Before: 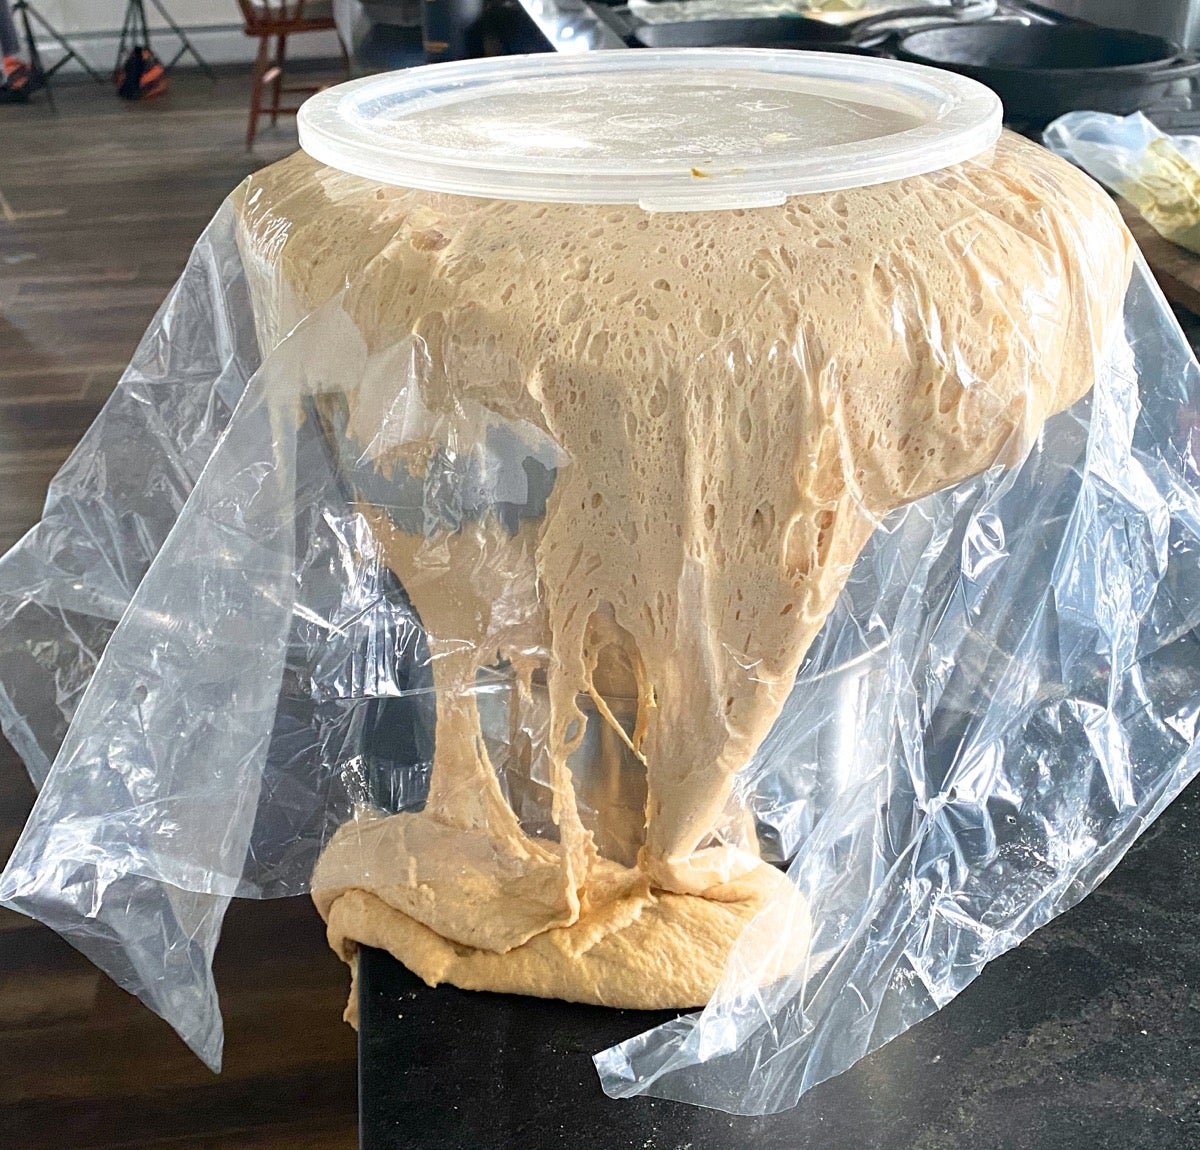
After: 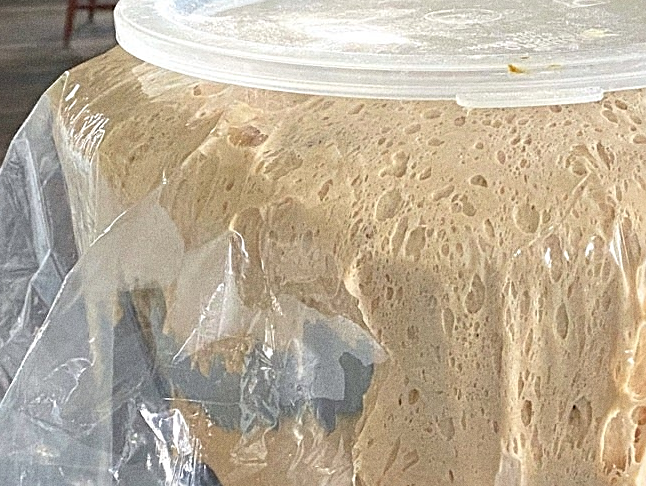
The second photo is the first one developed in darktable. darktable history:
sharpen: on, module defaults
crop: left 15.306%, top 9.065%, right 30.789%, bottom 48.638%
grain: on, module defaults
